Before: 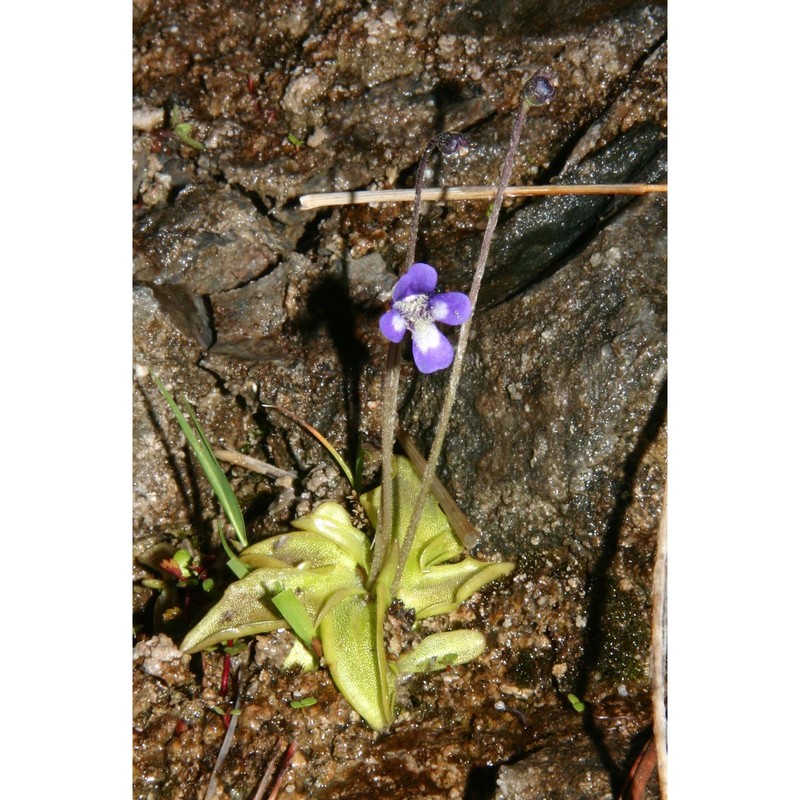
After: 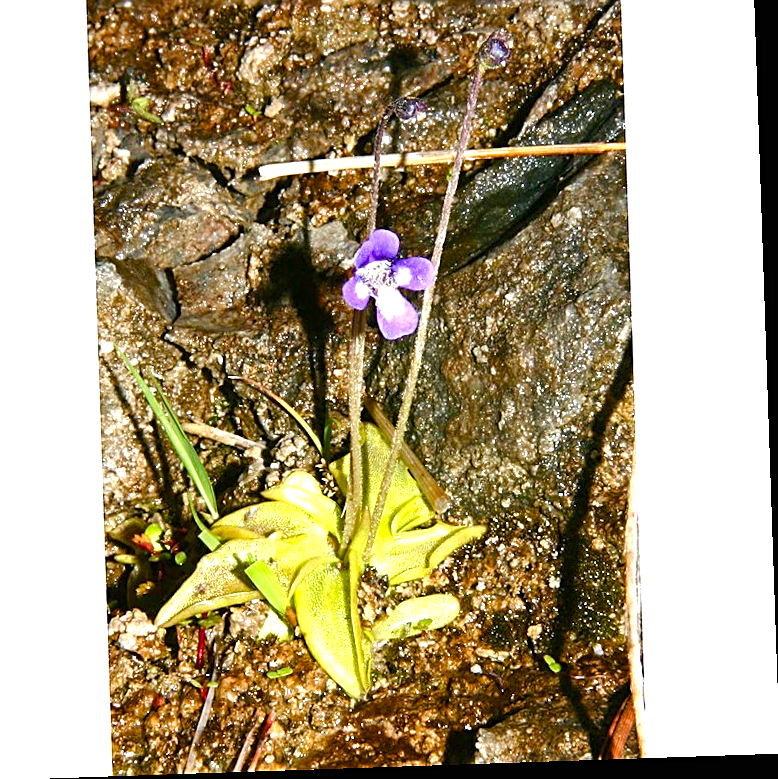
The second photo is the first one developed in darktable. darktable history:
crop and rotate: angle 1.95°, left 5.799%, top 5.672%
sharpen: amount 0.744
color balance rgb: perceptual saturation grading › global saturation 34.948%, perceptual saturation grading › highlights -29.892%, perceptual saturation grading › shadows 34.96%, global vibrance 20%
exposure: black level correction 0, exposure 1 EV, compensate highlight preservation false
